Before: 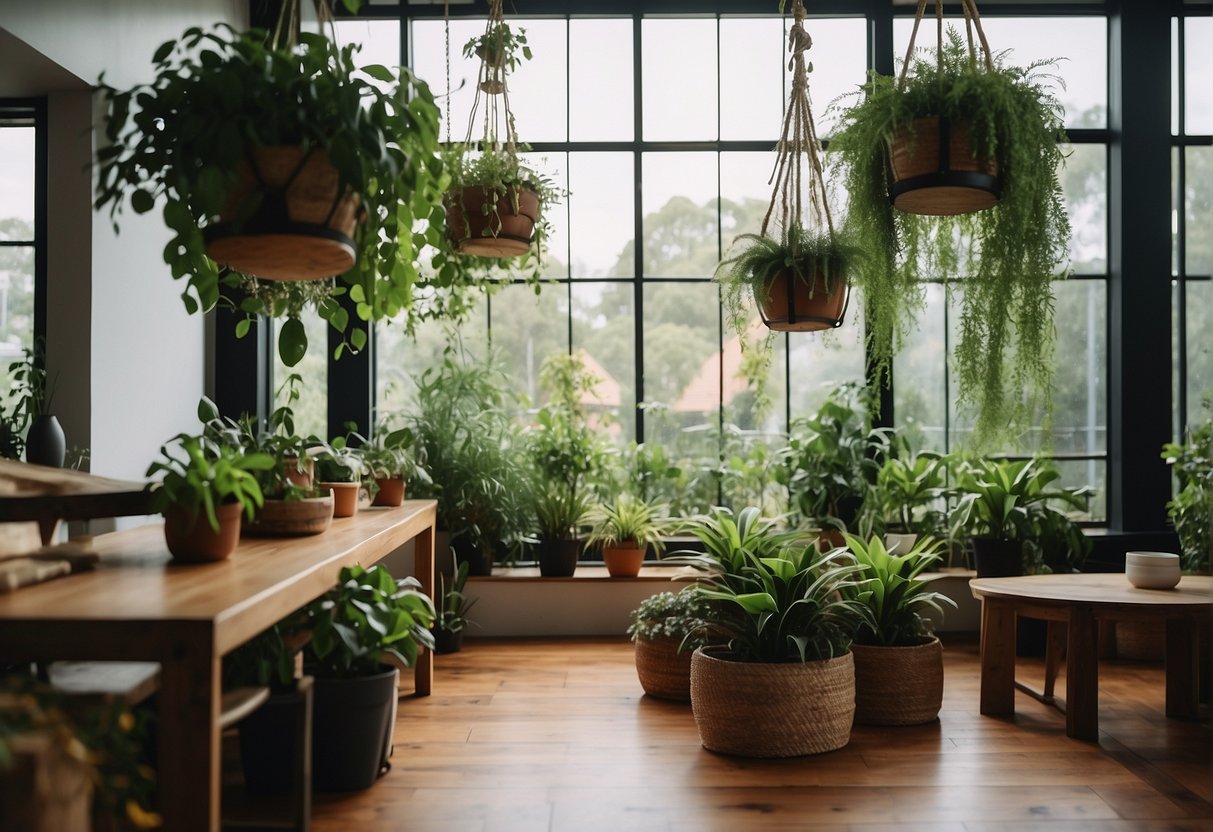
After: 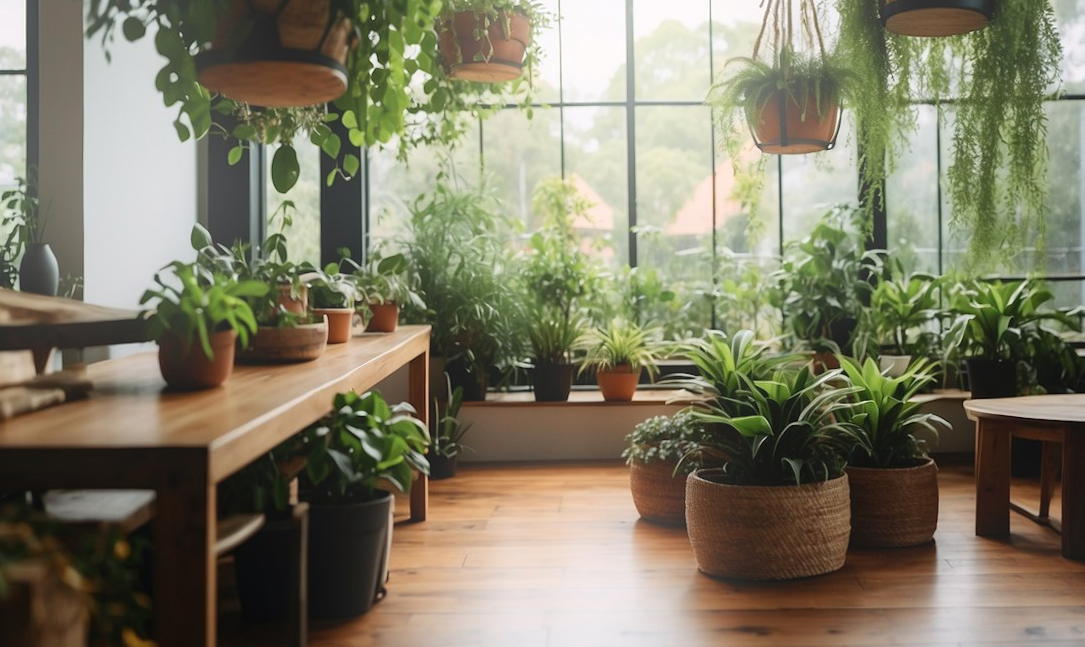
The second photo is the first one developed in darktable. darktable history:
rotate and perspective: rotation -0.45°, automatic cropping original format, crop left 0.008, crop right 0.992, crop top 0.012, crop bottom 0.988
bloom: on, module defaults
crop: top 20.916%, right 9.437%, bottom 0.316%
